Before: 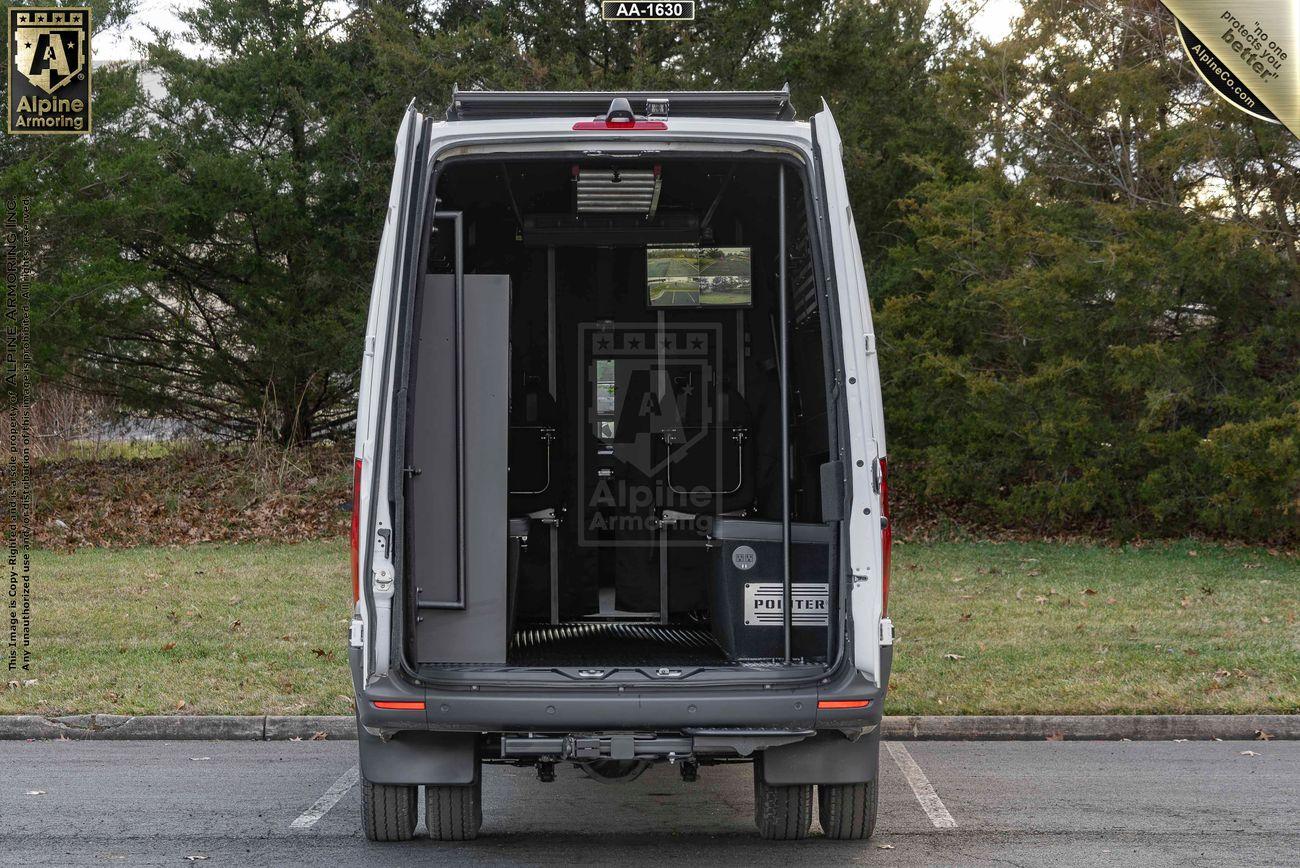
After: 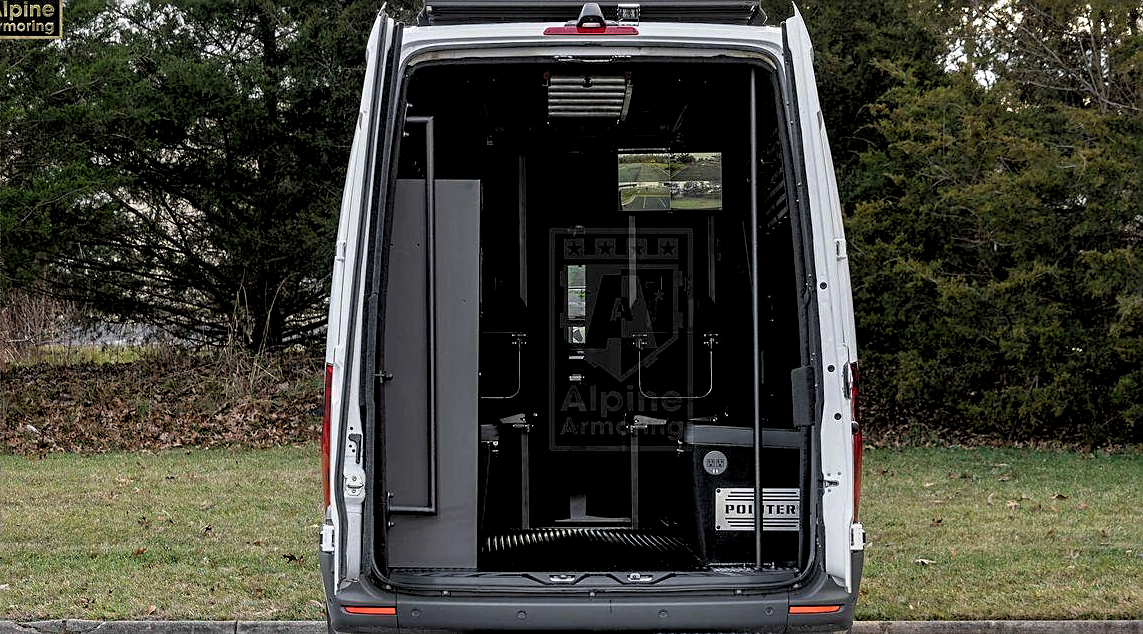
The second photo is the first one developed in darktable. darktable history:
base curve: curves: ch0 [(0.017, 0) (0.425, 0.441) (0.844, 0.933) (1, 1)]
sharpen: on, module defaults
crop and rotate: left 2.296%, top 11.042%, right 9.748%, bottom 15.855%
